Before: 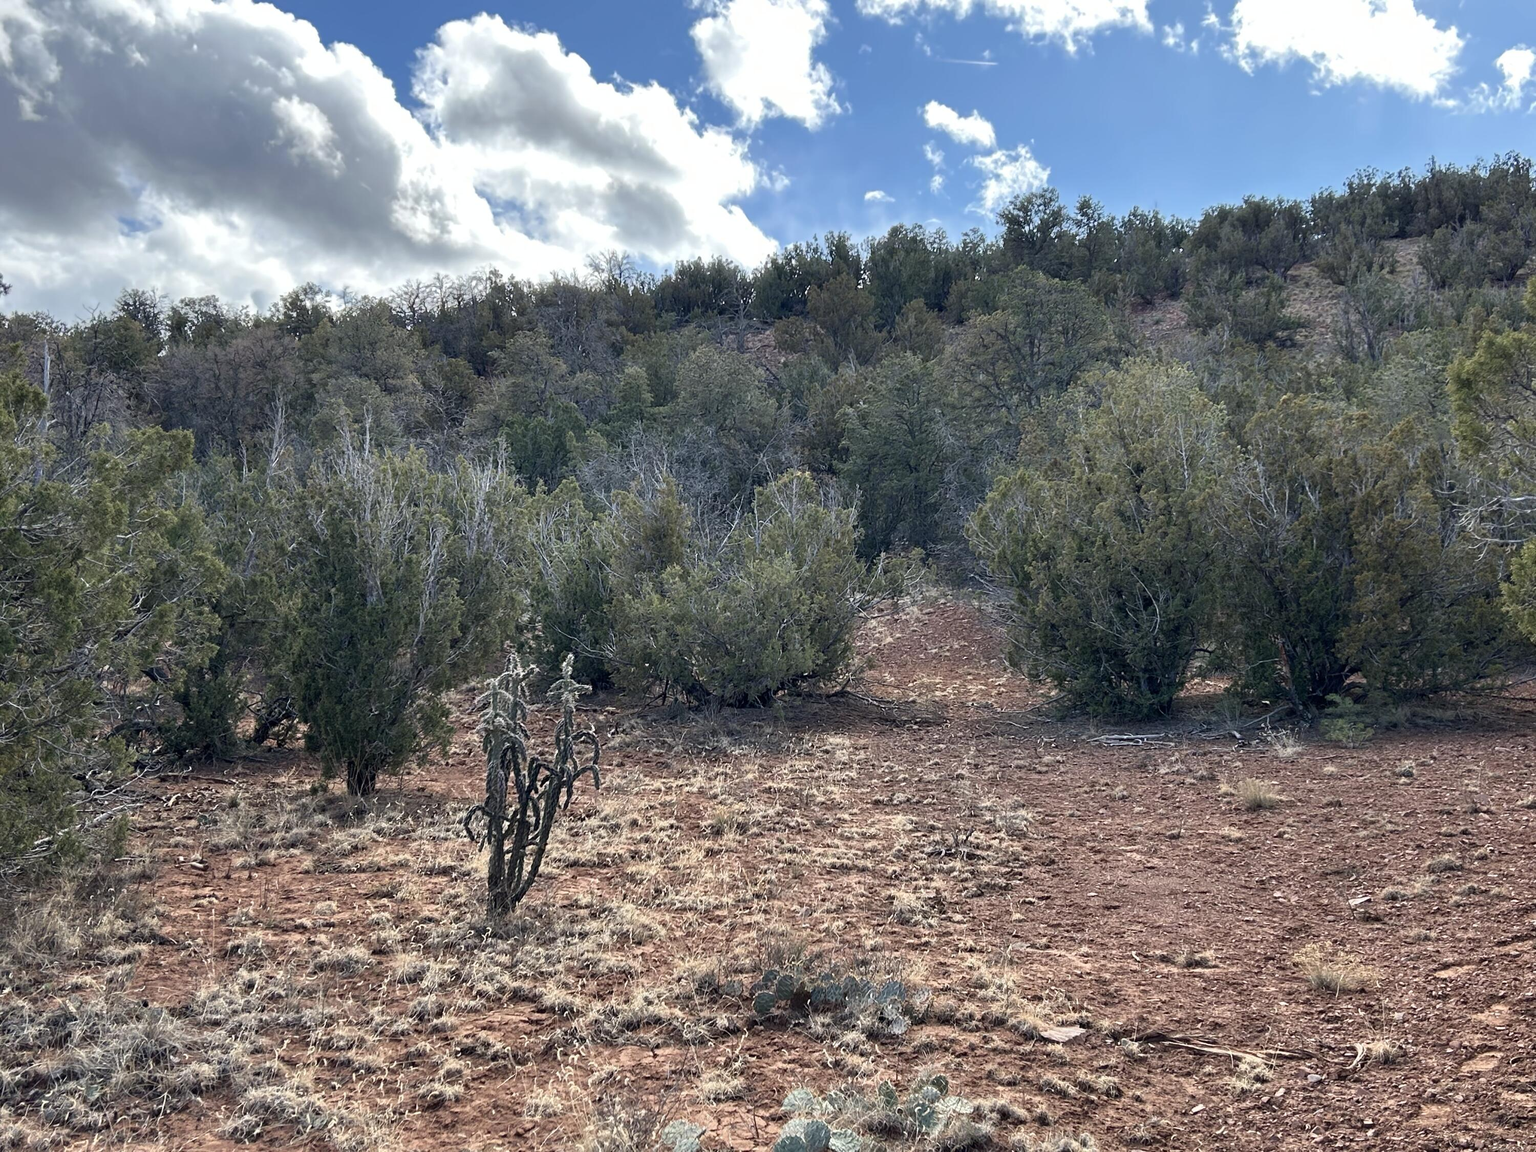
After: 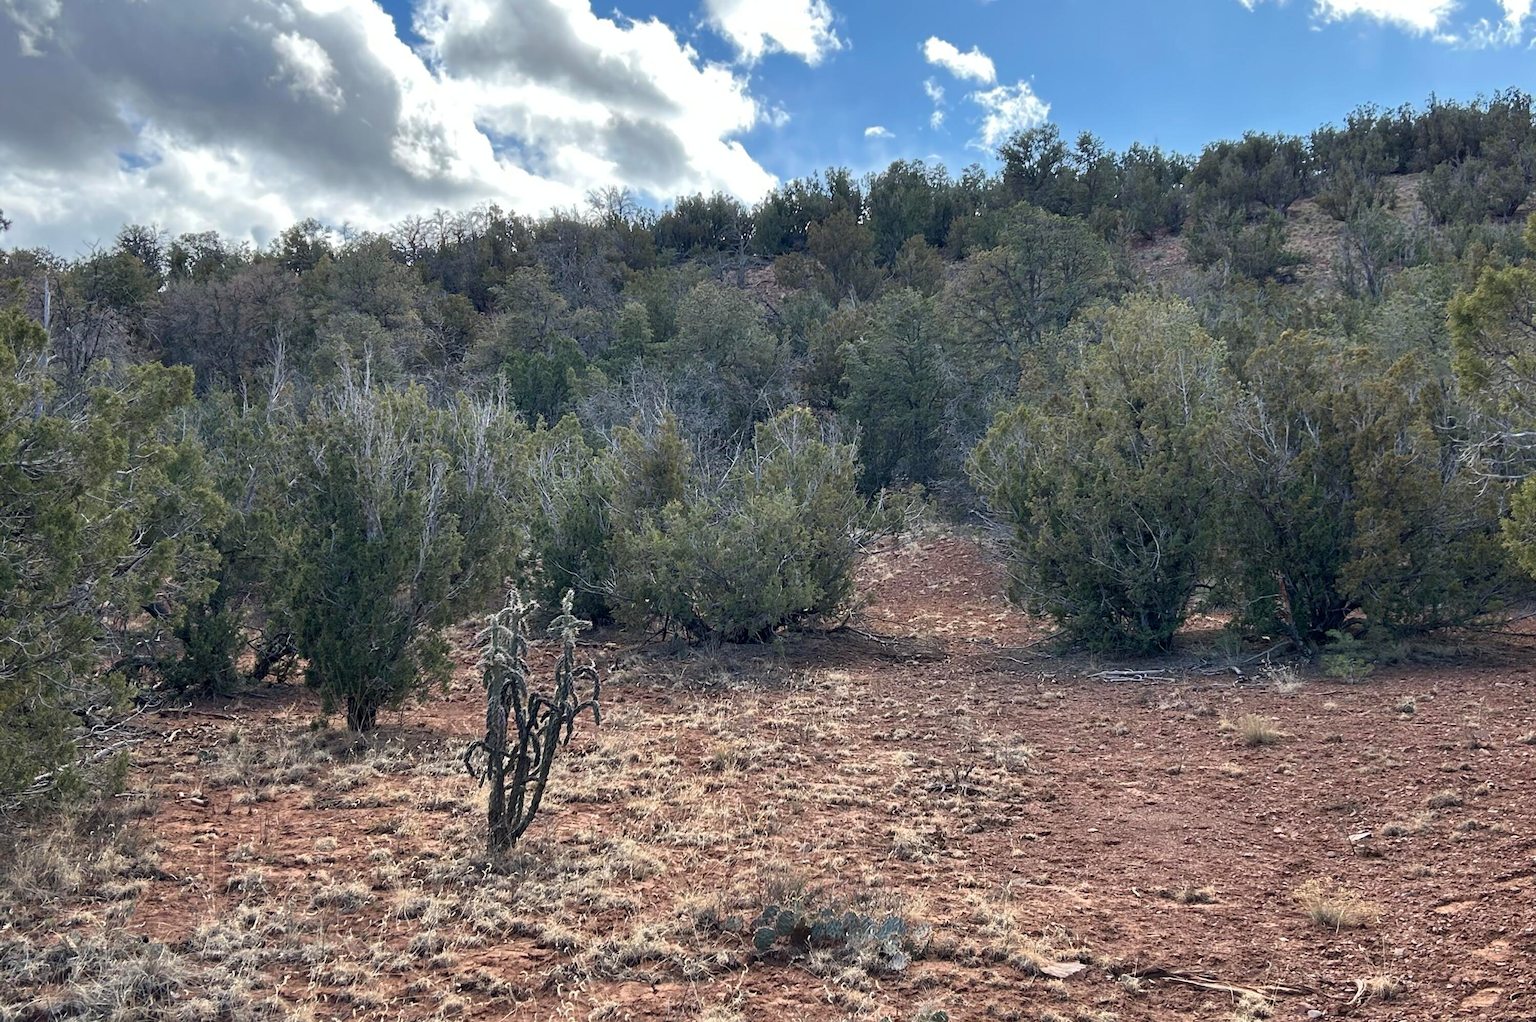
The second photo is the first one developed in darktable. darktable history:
crop and rotate: top 5.609%, bottom 5.609%
shadows and highlights: shadows 25, highlights -25
